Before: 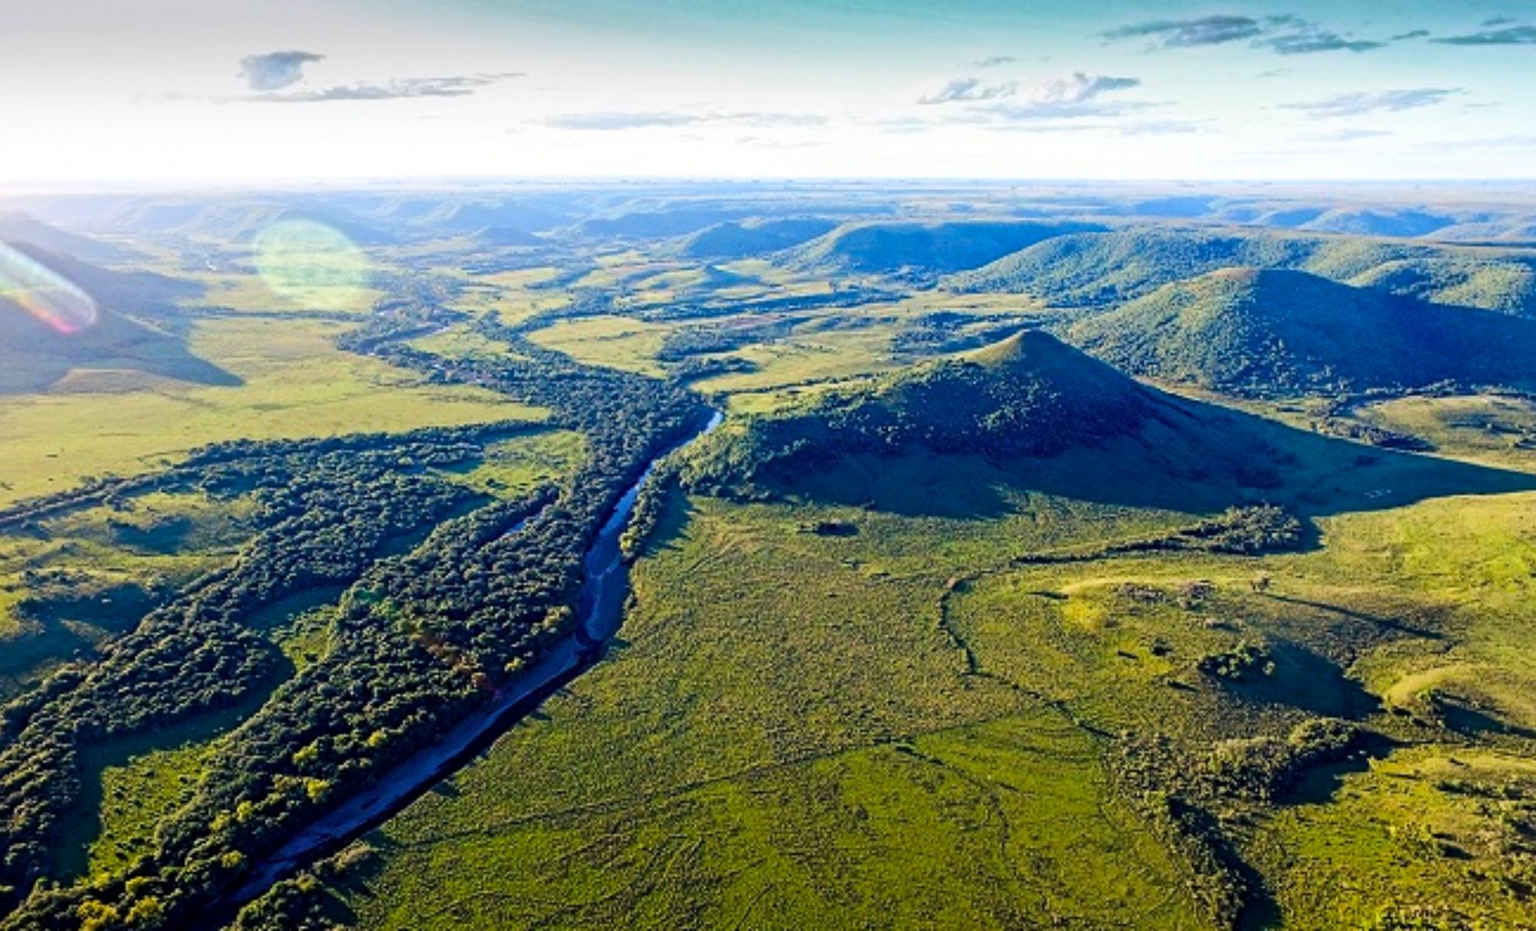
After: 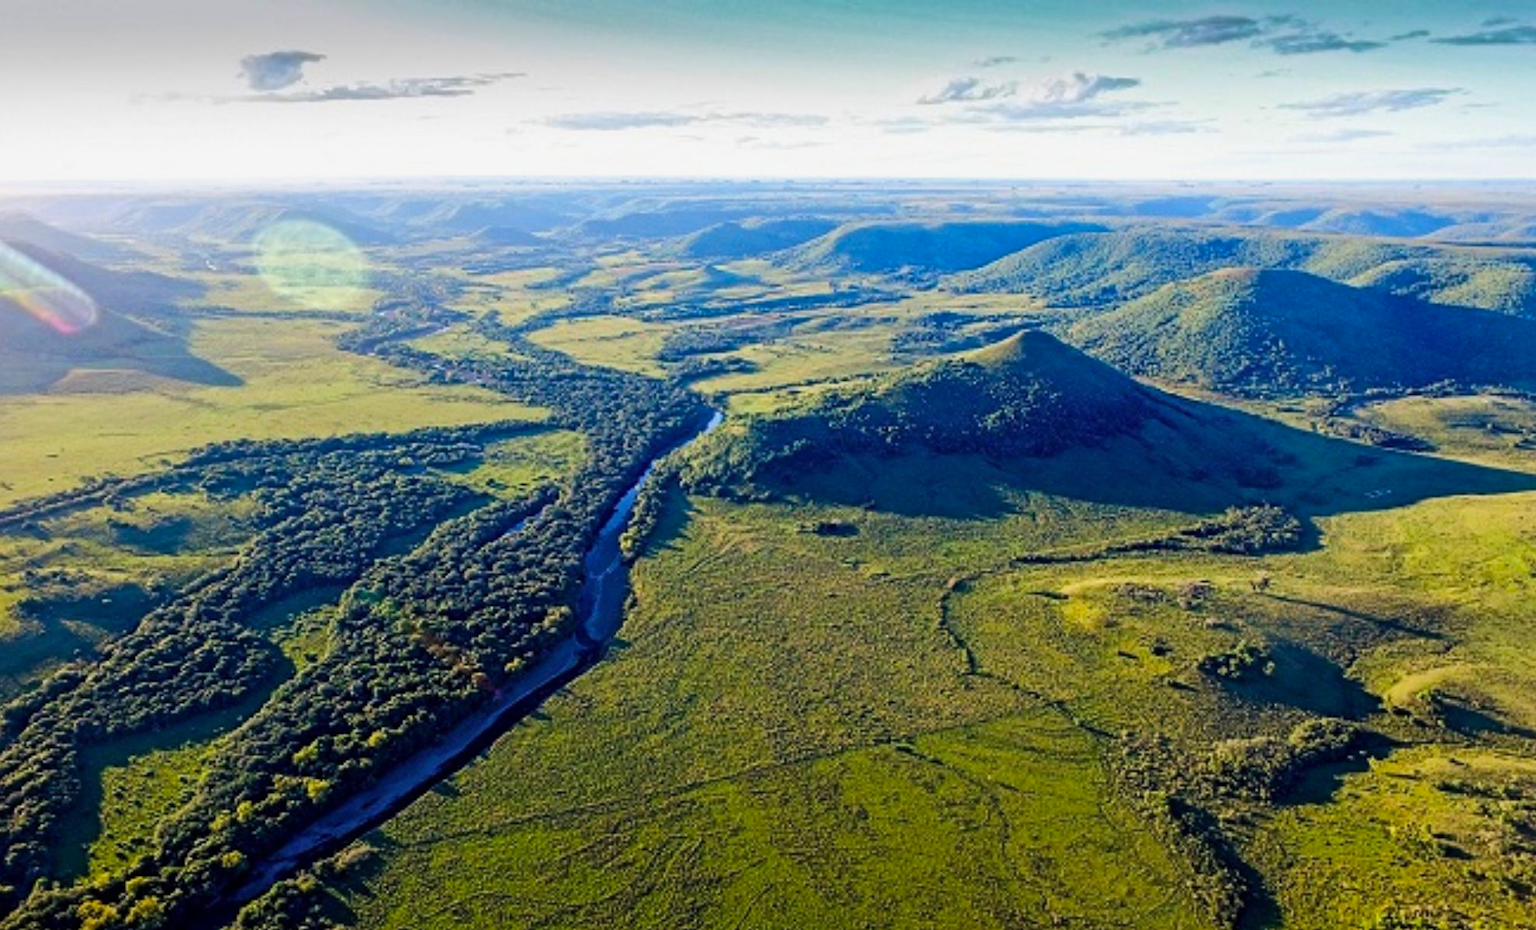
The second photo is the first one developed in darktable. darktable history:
shadows and highlights: shadows 25.13, white point adjustment -2.93, highlights -30.17
